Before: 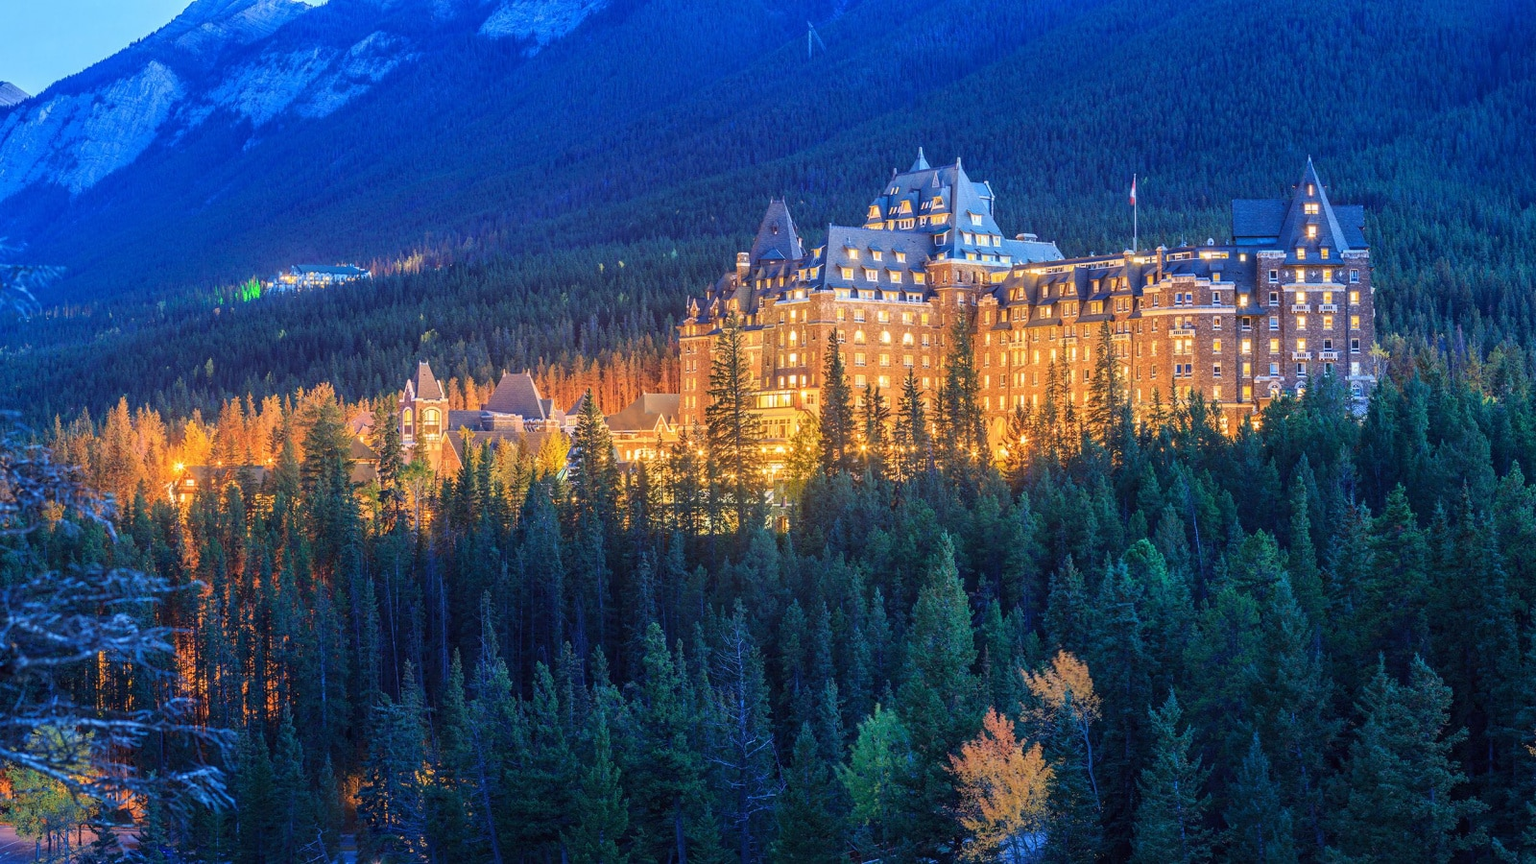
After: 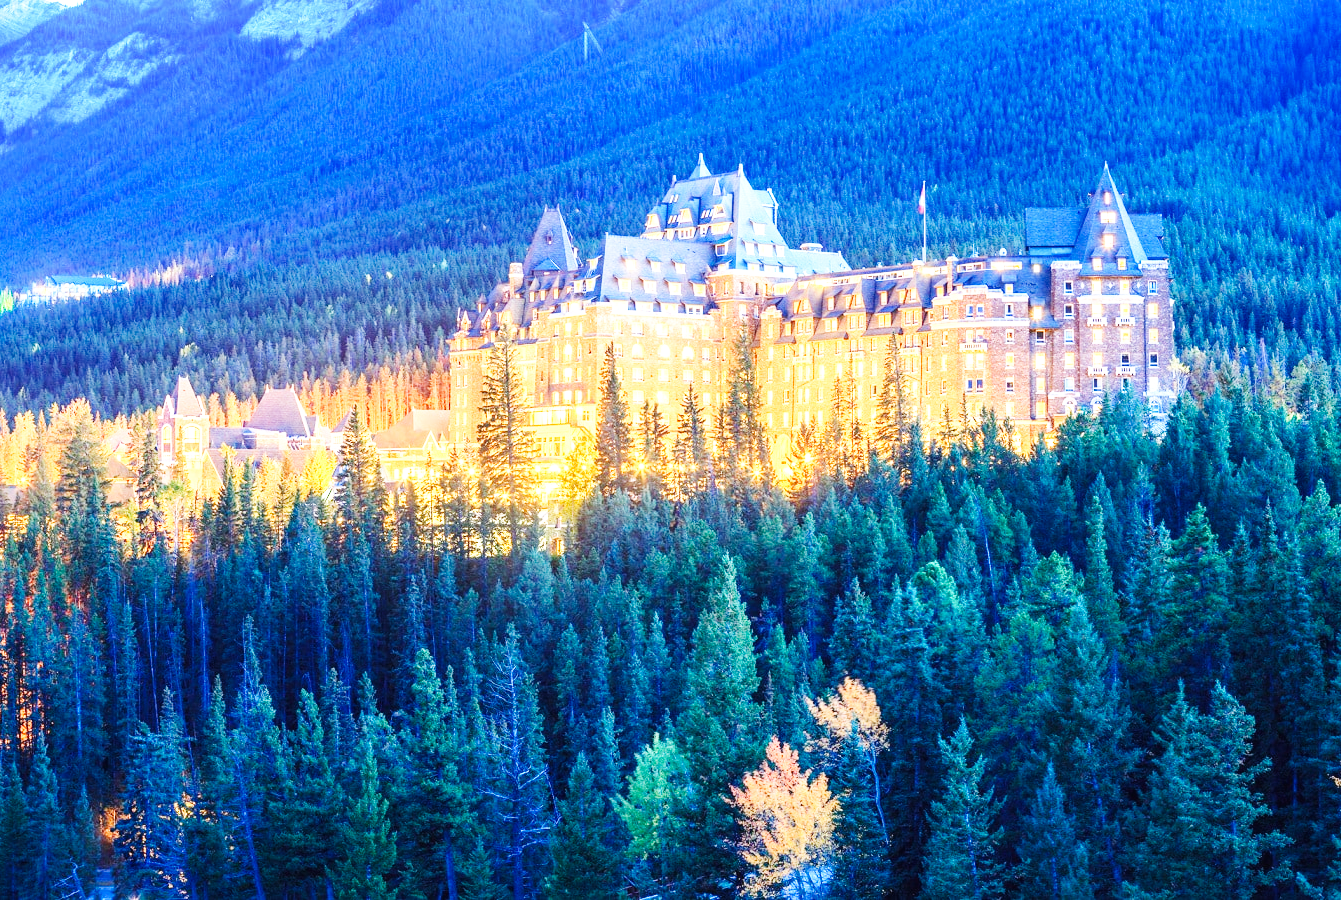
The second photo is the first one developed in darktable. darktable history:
base curve: curves: ch0 [(0, 0.003) (0.001, 0.002) (0.006, 0.004) (0.02, 0.022) (0.048, 0.086) (0.094, 0.234) (0.162, 0.431) (0.258, 0.629) (0.385, 0.8) (0.548, 0.918) (0.751, 0.988) (1, 1)], preserve colors none
crop: left 16.145%
exposure: black level correction 0, exposure 0.7 EV, compensate exposure bias true, compensate highlight preservation false
